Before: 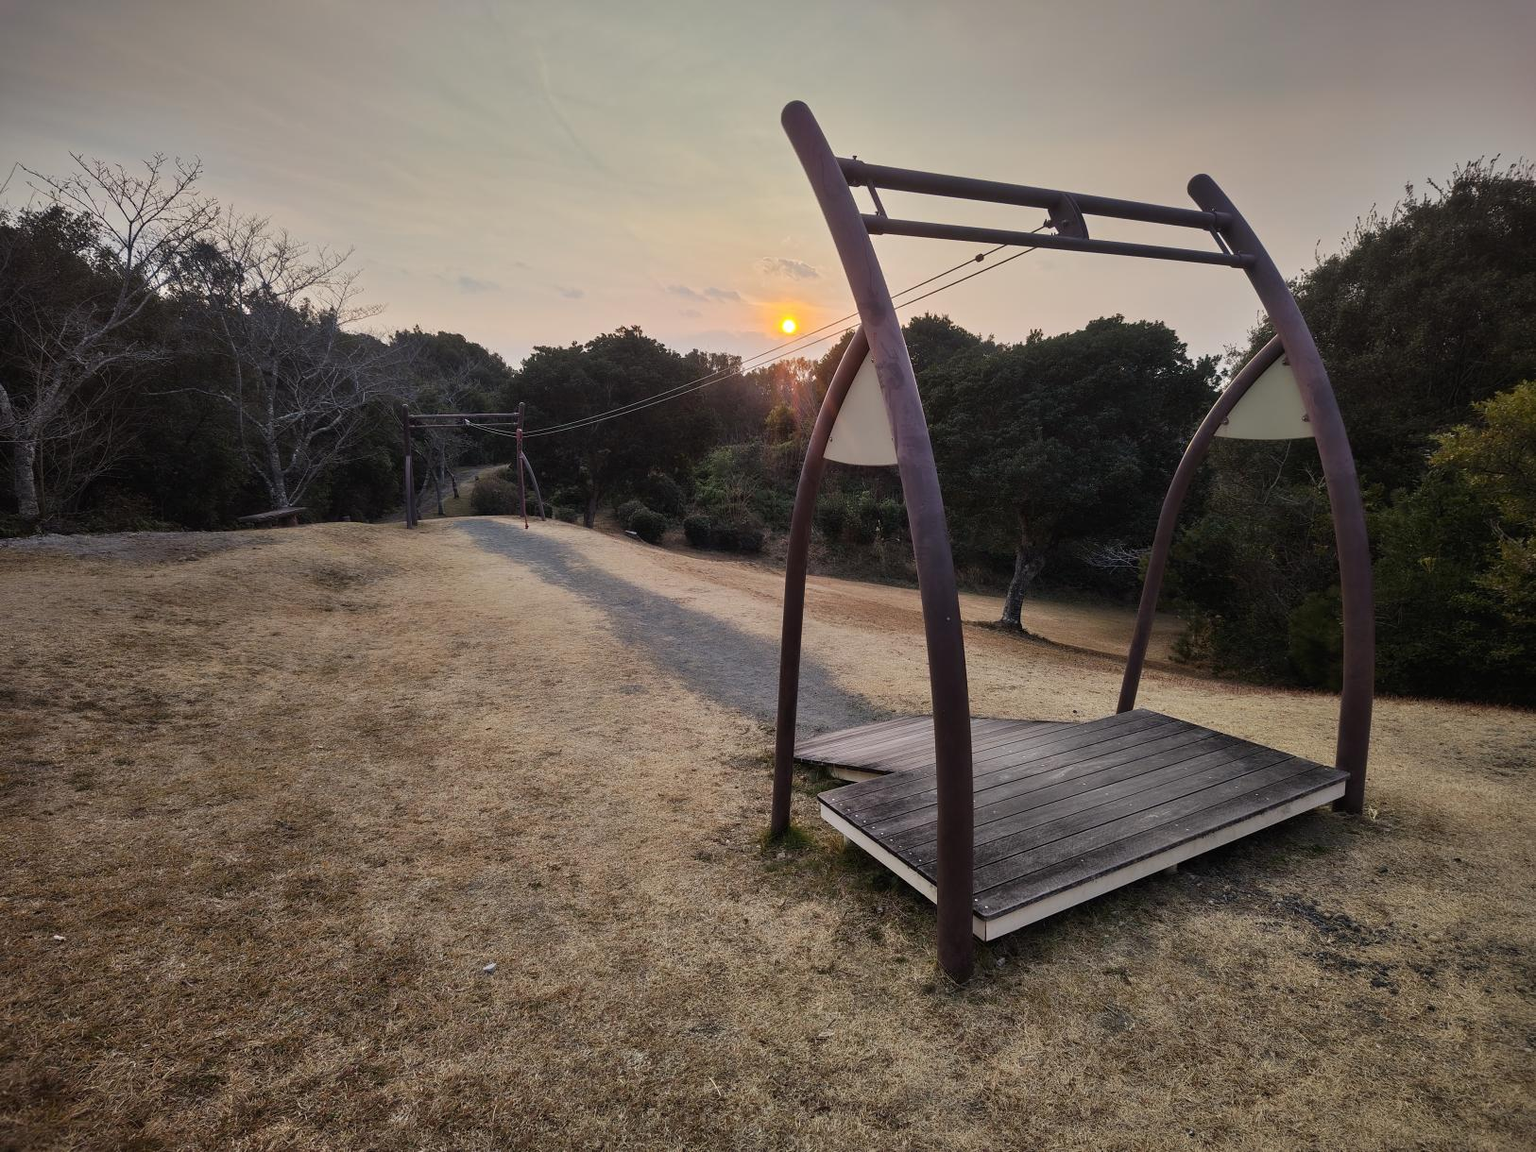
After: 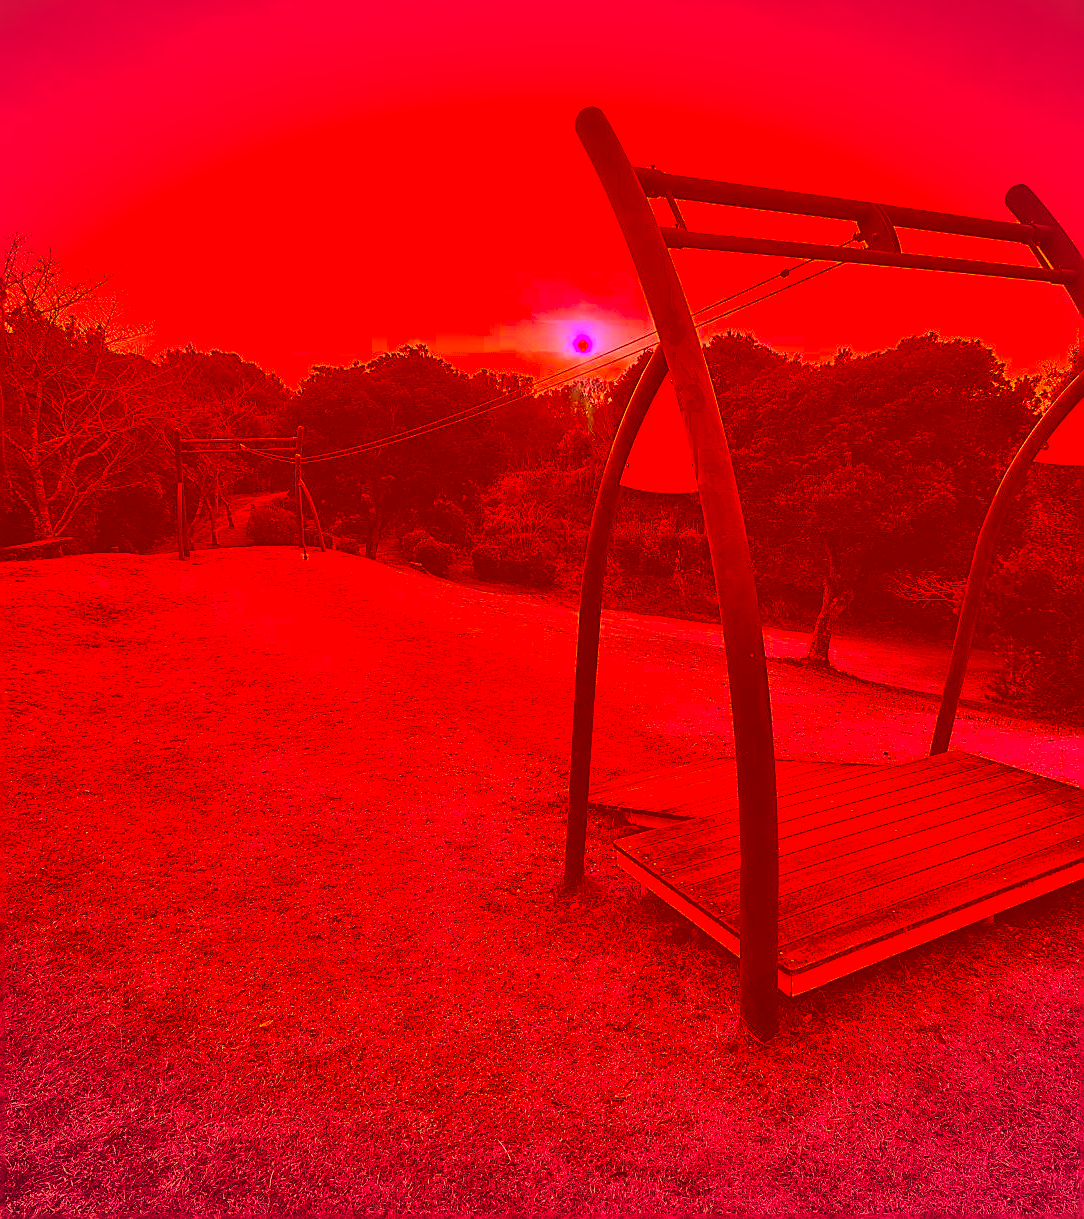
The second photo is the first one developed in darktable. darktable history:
exposure: exposure -0.36 EV, compensate highlight preservation false
crop and rotate: left 15.546%, right 17.787%
shadows and highlights: low approximation 0.01, soften with gaussian
graduated density: density 2.02 EV, hardness 44%, rotation 0.374°, offset 8.21, hue 208.8°, saturation 97%
vignetting: fall-off start 85%, fall-off radius 80%, brightness -0.182, saturation -0.3, width/height ratio 1.219, dithering 8-bit output, unbound false
sharpen: radius 1.685, amount 1.294
color correction: highlights a* -39.68, highlights b* -40, shadows a* -40, shadows b* -40, saturation -3
